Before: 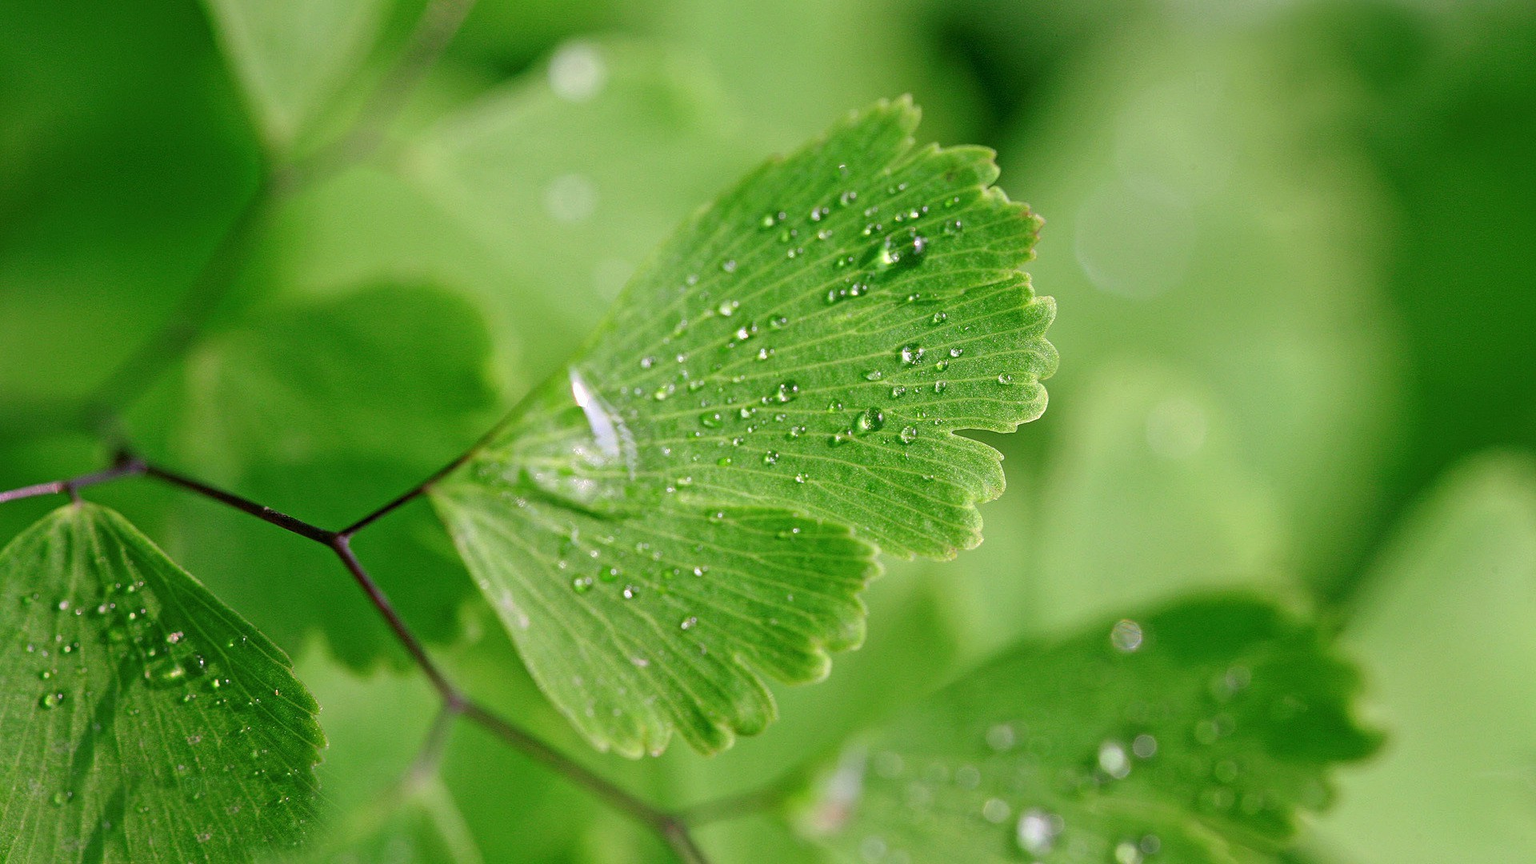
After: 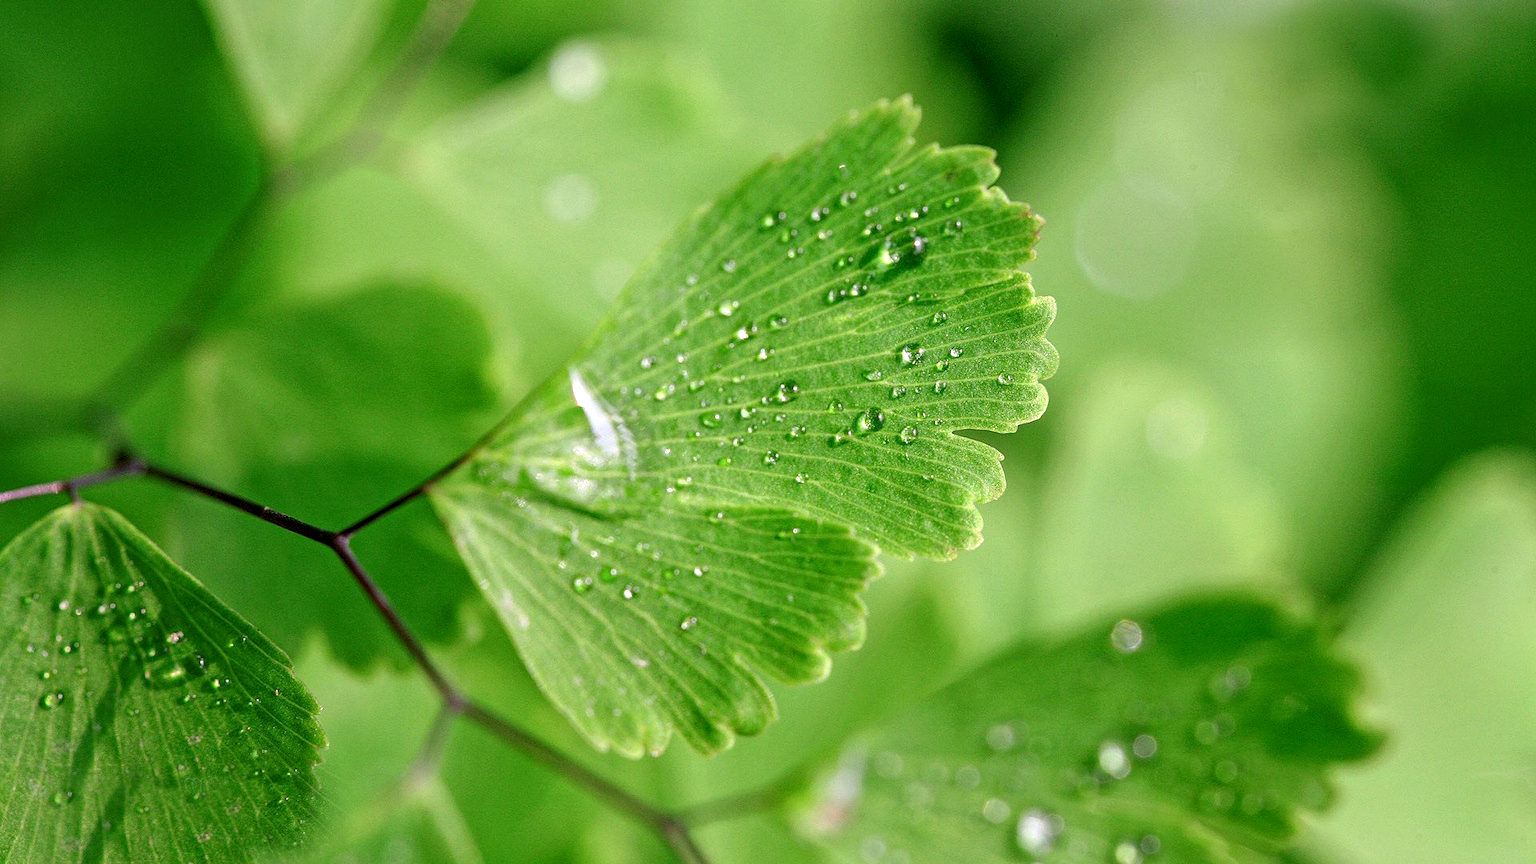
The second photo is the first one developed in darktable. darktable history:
exposure: exposure 0.203 EV, compensate exposure bias true, compensate highlight preservation false
local contrast: on, module defaults
